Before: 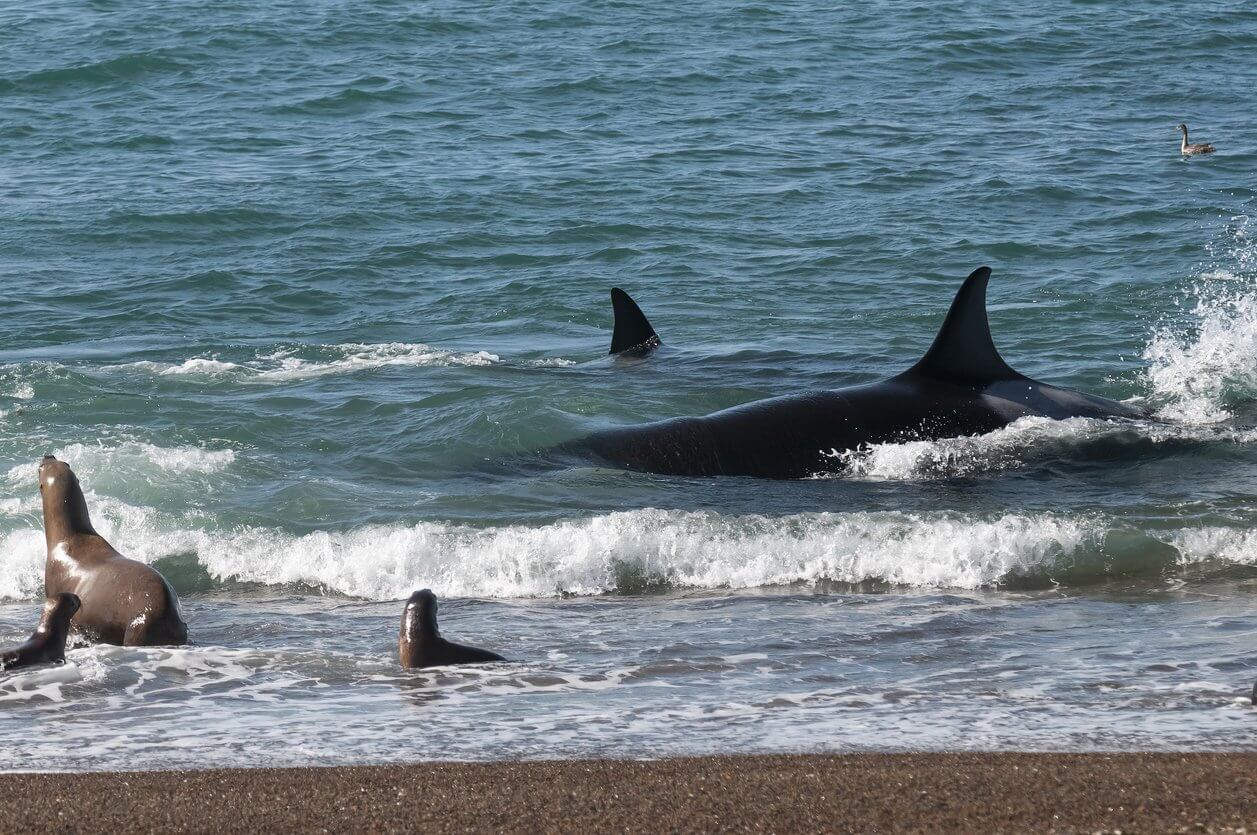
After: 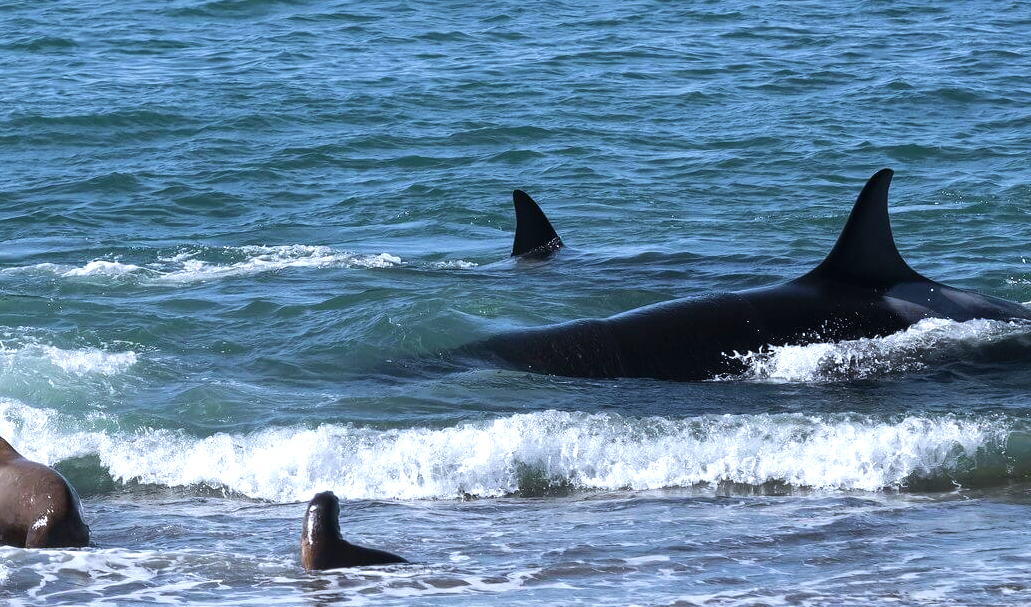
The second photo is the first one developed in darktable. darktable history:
velvia: on, module defaults
white balance: red 0.931, blue 1.11
crop: left 7.856%, top 11.836%, right 10.12%, bottom 15.387%
tone equalizer: -8 EV -0.417 EV, -7 EV -0.389 EV, -6 EV -0.333 EV, -5 EV -0.222 EV, -3 EV 0.222 EV, -2 EV 0.333 EV, -1 EV 0.389 EV, +0 EV 0.417 EV, edges refinement/feathering 500, mask exposure compensation -1.57 EV, preserve details no
